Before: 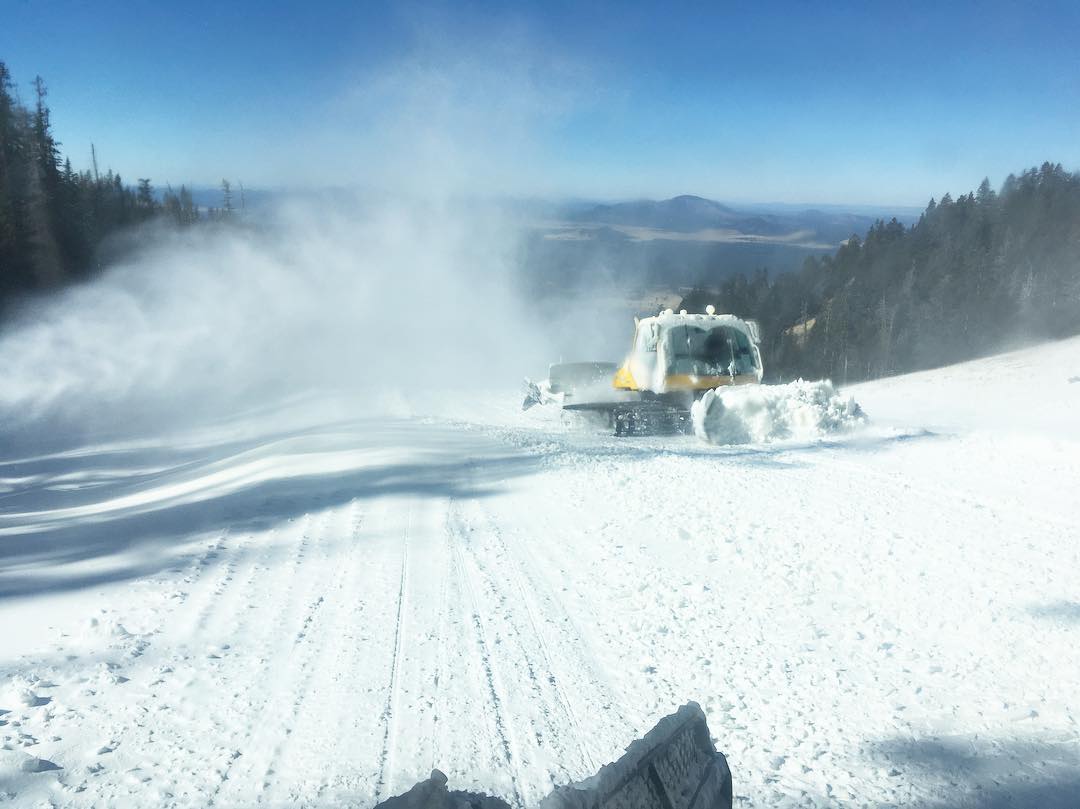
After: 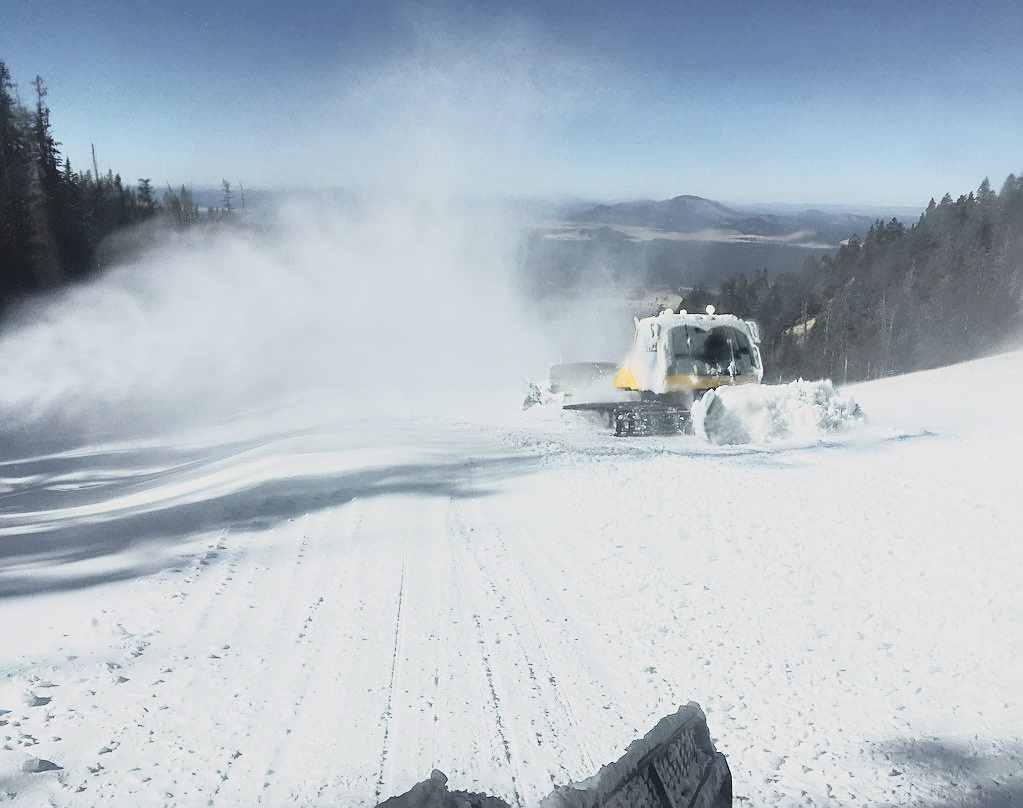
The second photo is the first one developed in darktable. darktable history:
crop and rotate: left 0%, right 5.267%
sharpen: on, module defaults
tone curve: curves: ch0 [(0, 0.032) (0.094, 0.08) (0.265, 0.208) (0.41, 0.417) (0.498, 0.496) (0.638, 0.673) (0.819, 0.841) (0.96, 0.899)]; ch1 [(0, 0) (0.161, 0.092) (0.37, 0.302) (0.417, 0.434) (0.495, 0.504) (0.576, 0.589) (0.725, 0.765) (1, 1)]; ch2 [(0, 0) (0.352, 0.403) (0.45, 0.469) (0.521, 0.515) (0.59, 0.579) (1, 1)], color space Lab, independent channels, preserve colors none
